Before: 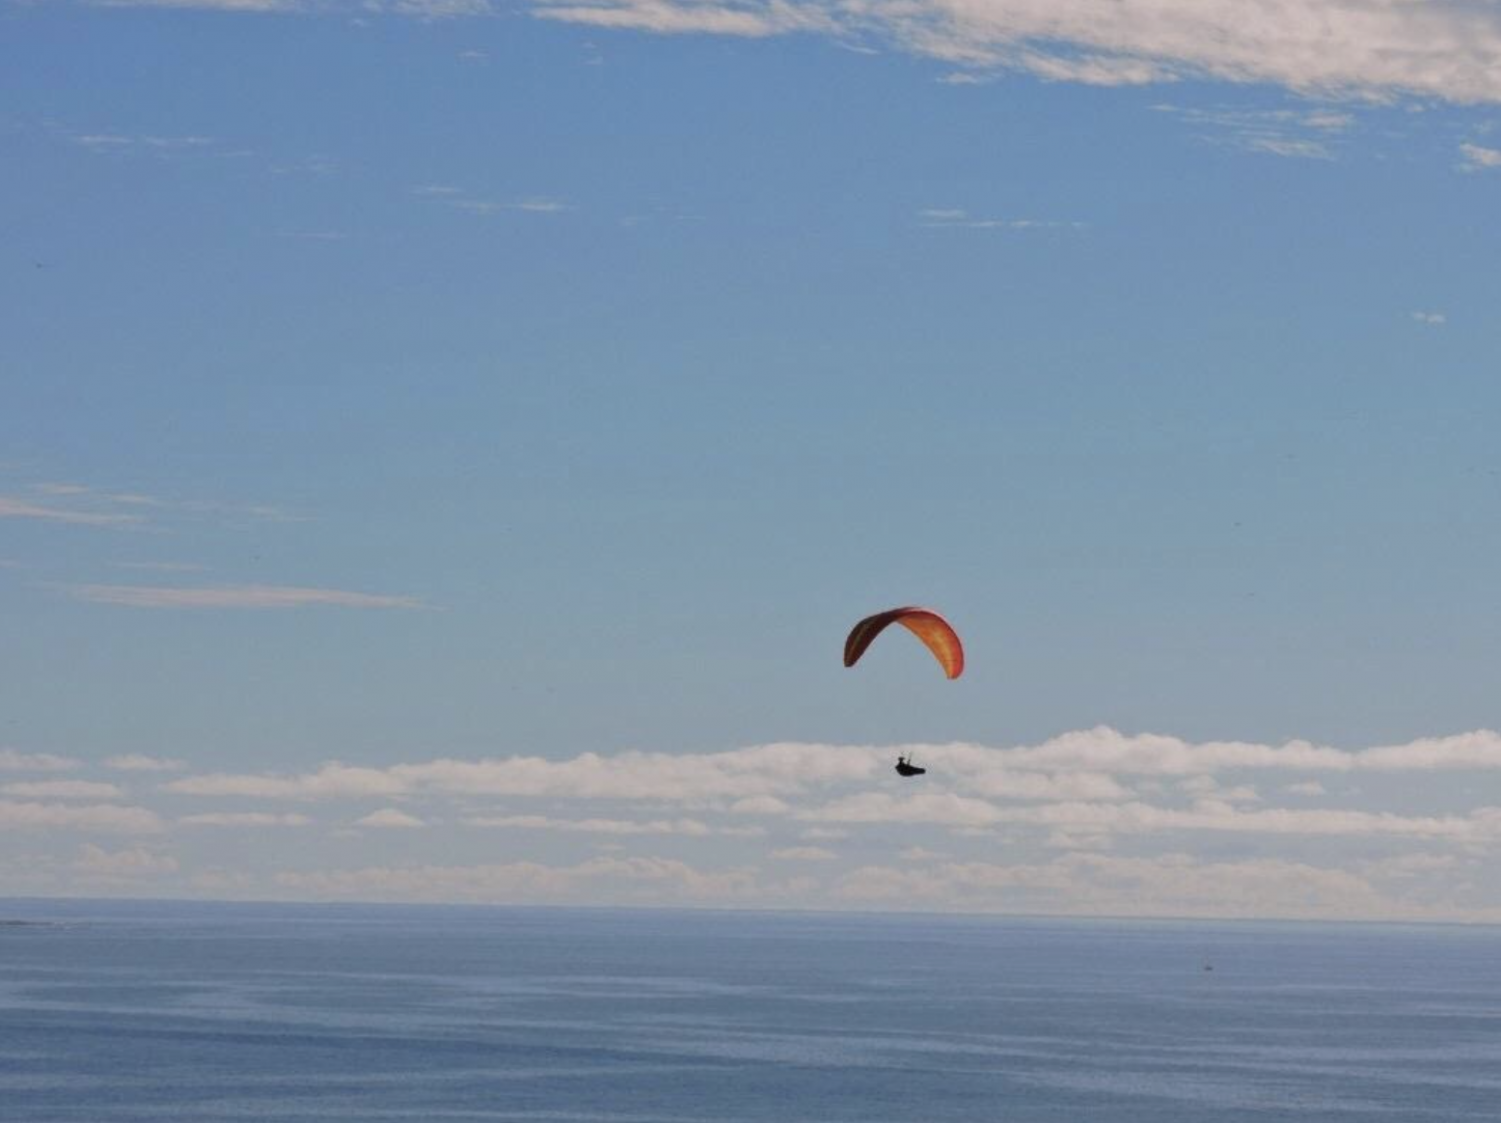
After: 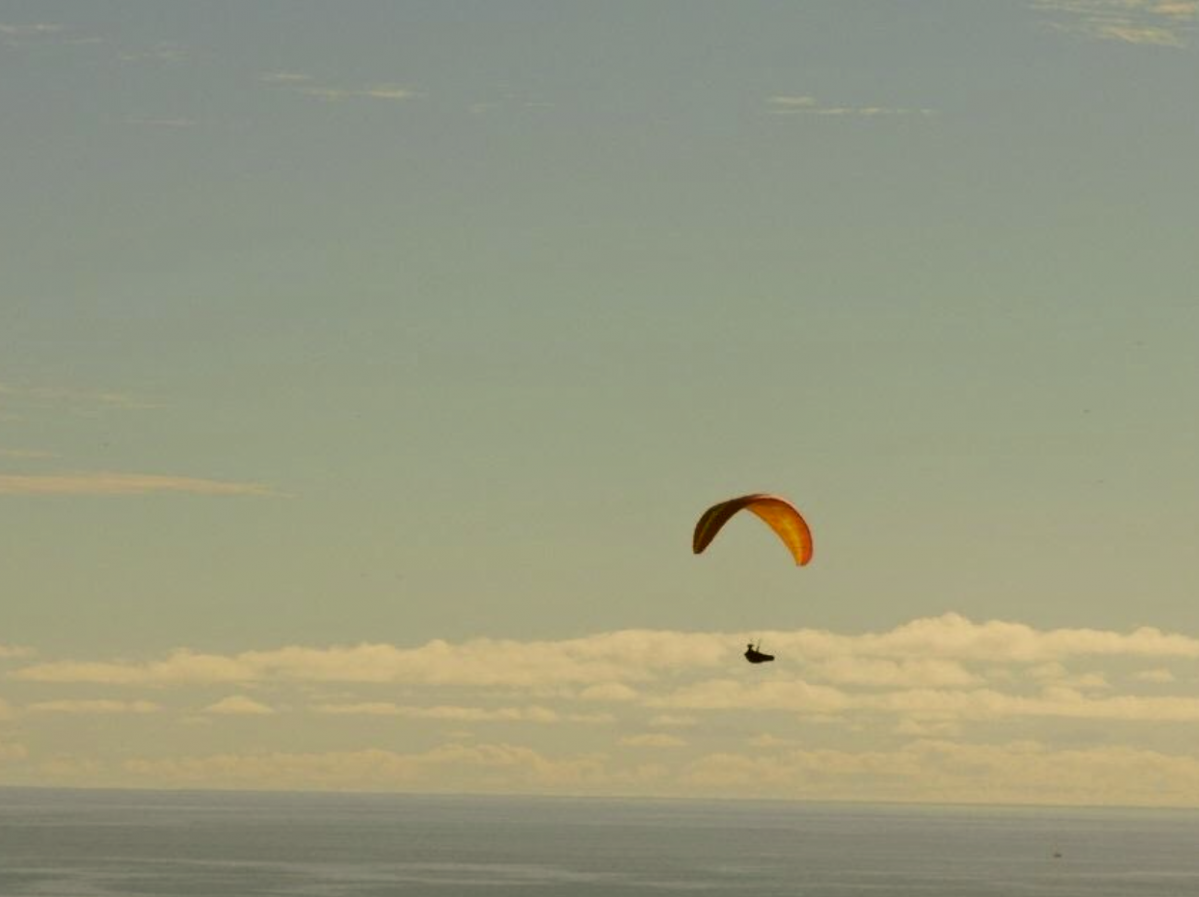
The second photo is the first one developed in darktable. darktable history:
color correction: highlights a* 0.162, highlights b* 29.53, shadows a* -0.162, shadows b* 21.09
crop and rotate: left 10.071%, top 10.071%, right 10.02%, bottom 10.02%
shadows and highlights: shadows -24.28, highlights 49.77, soften with gaussian
